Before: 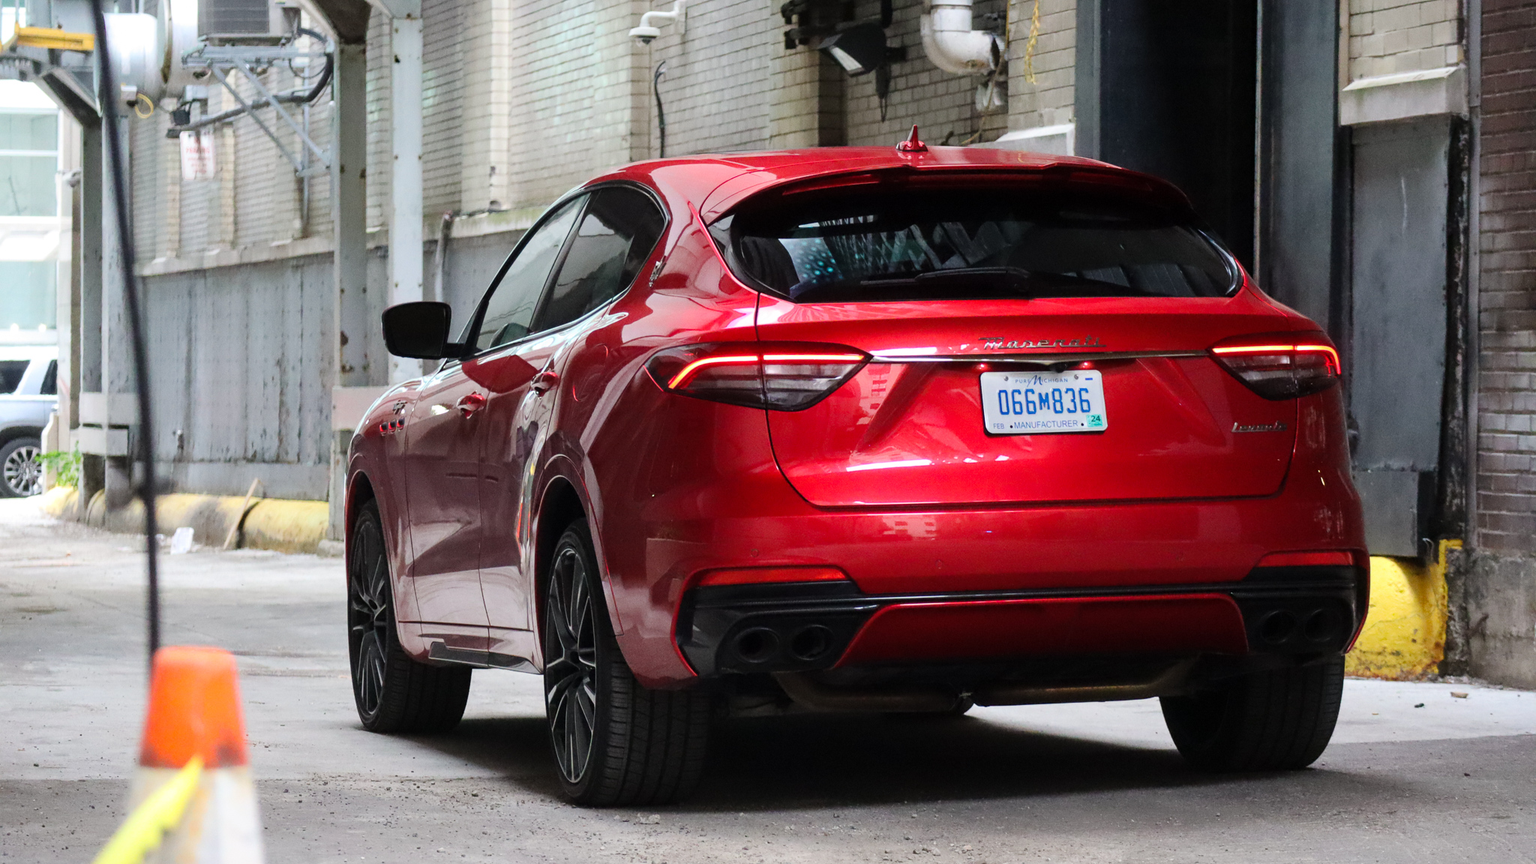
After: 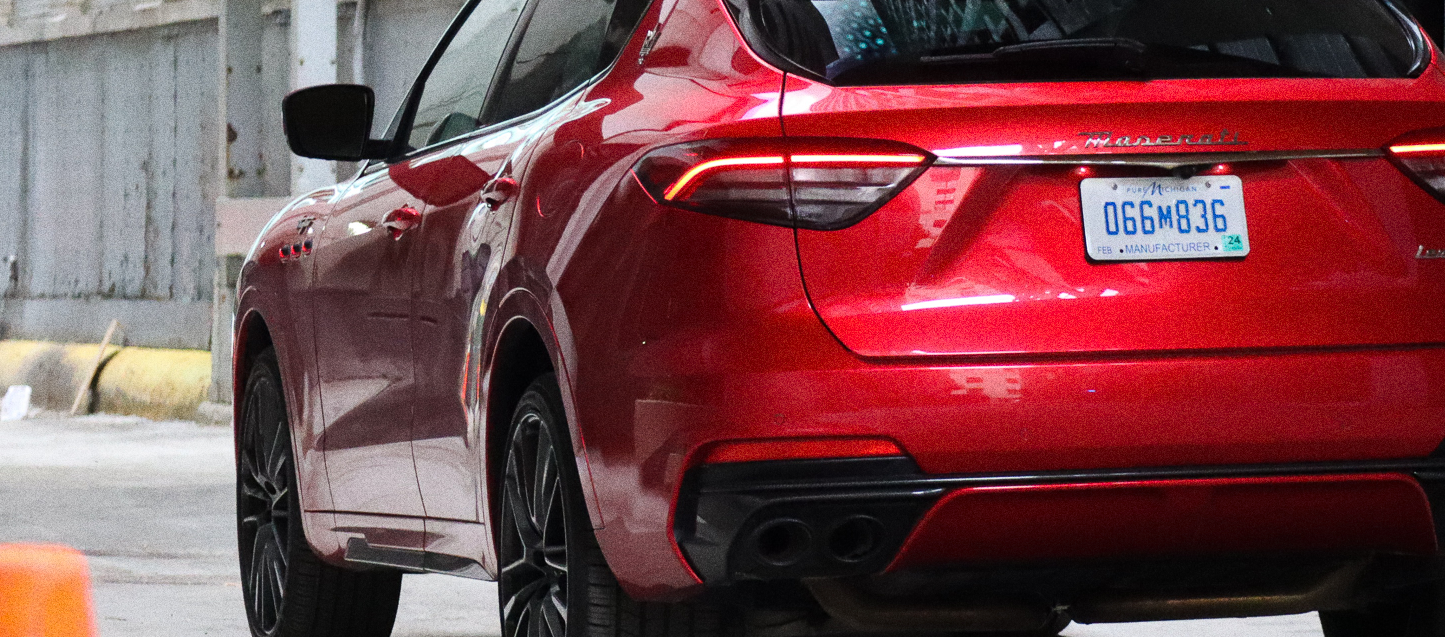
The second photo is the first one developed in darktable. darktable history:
crop: left 11.123%, top 27.61%, right 18.3%, bottom 17.034%
grain: coarseness 0.09 ISO, strength 40%
